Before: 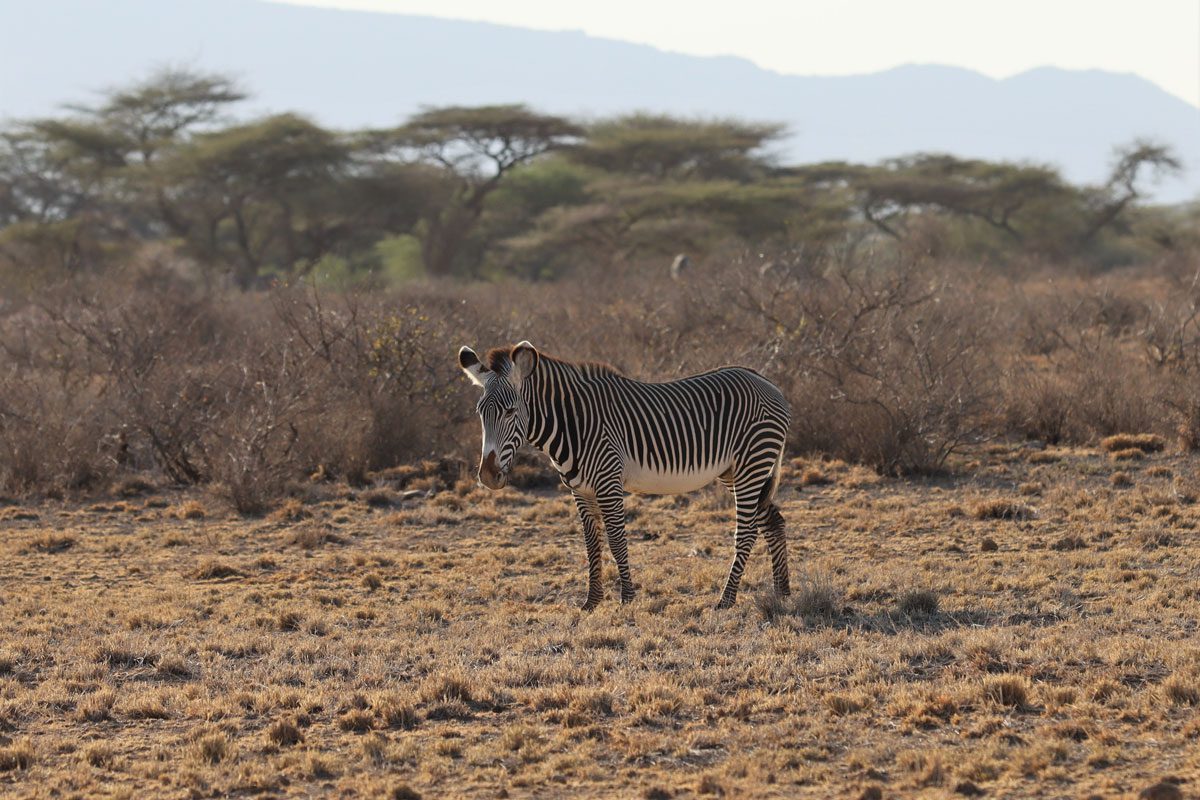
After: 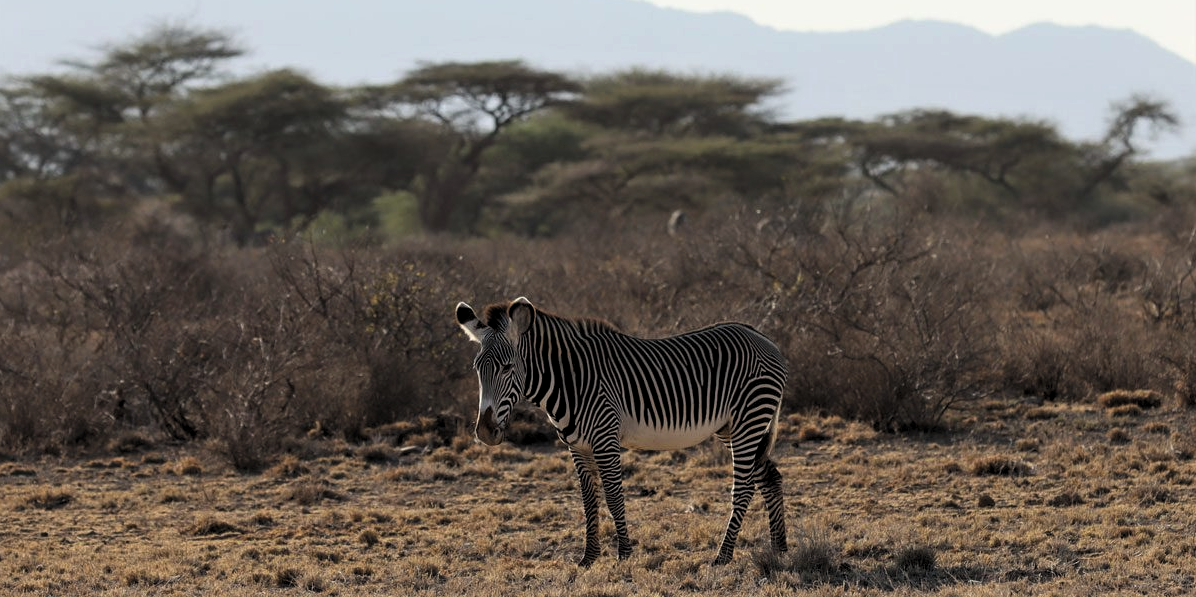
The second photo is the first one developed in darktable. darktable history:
crop: left 0.275%, top 5.554%, bottom 19.754%
levels: levels [0.116, 0.574, 1]
